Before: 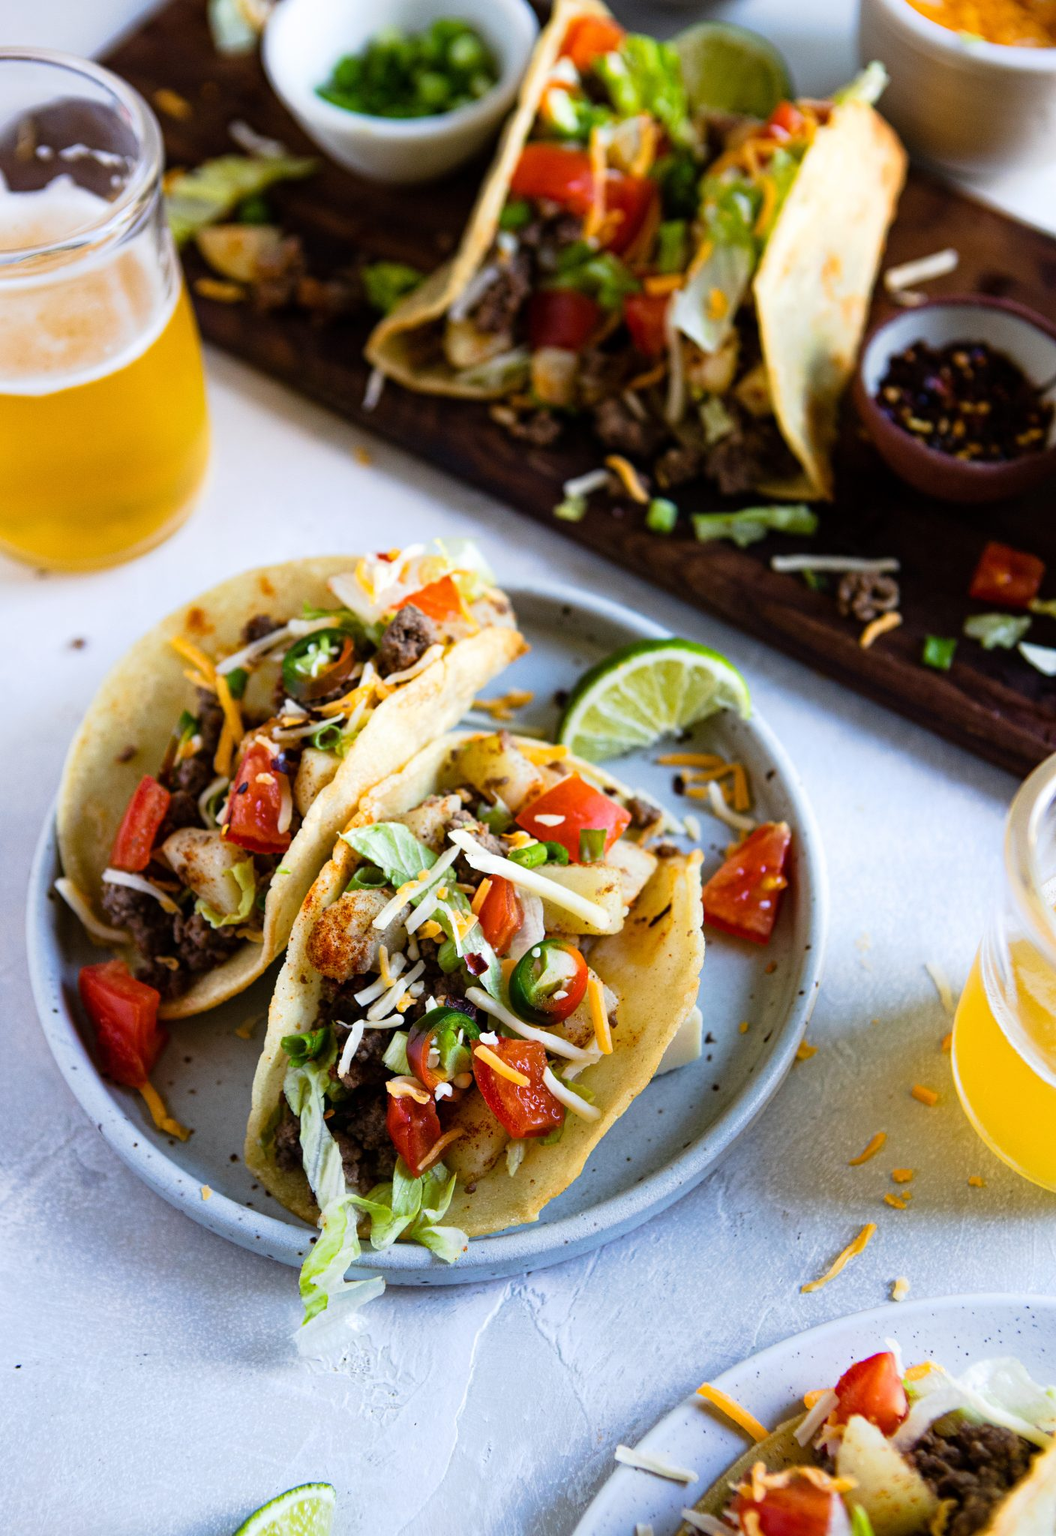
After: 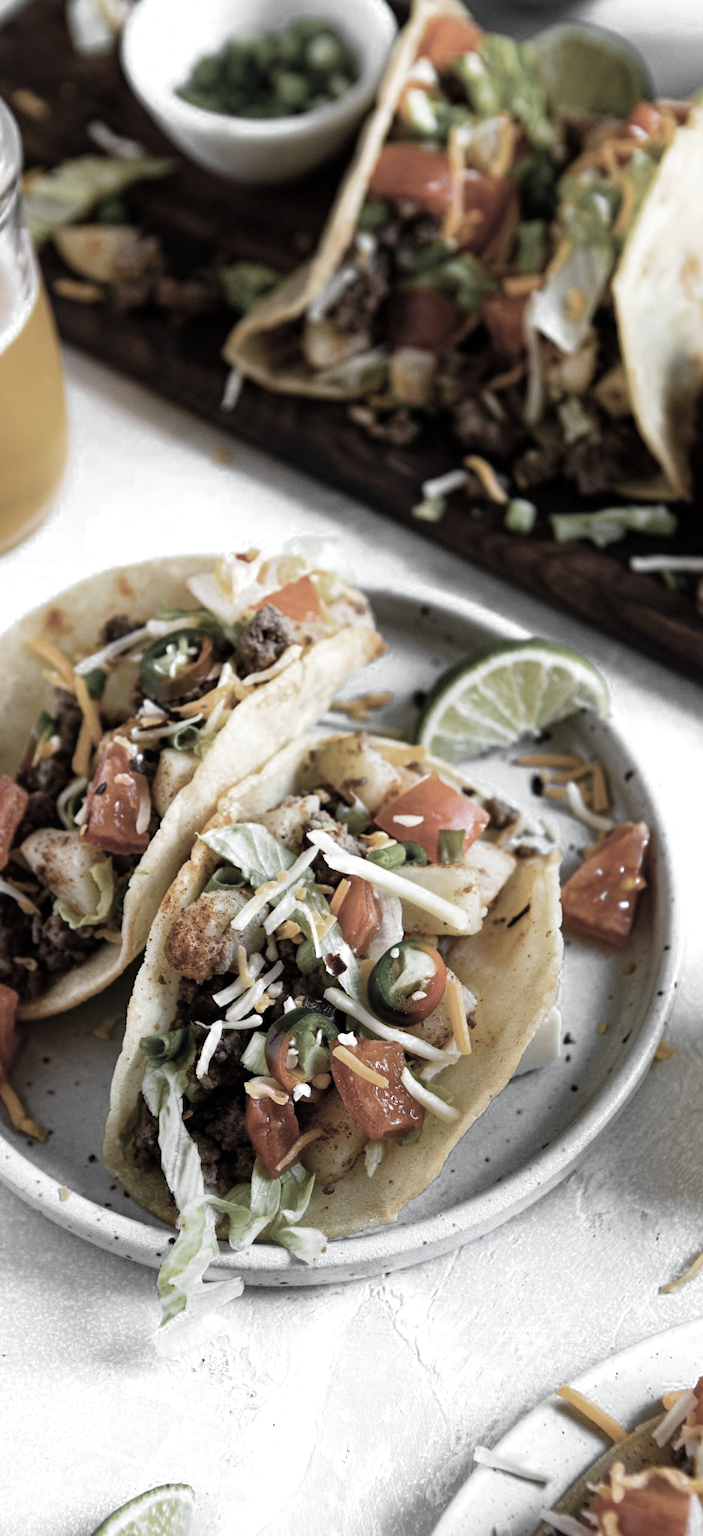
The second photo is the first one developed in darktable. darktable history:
color zones: curves: ch0 [(0, 0.613) (0.01, 0.613) (0.245, 0.448) (0.498, 0.529) (0.642, 0.665) (0.879, 0.777) (0.99, 0.613)]; ch1 [(0, 0.035) (0.121, 0.189) (0.259, 0.197) (0.415, 0.061) (0.589, 0.022) (0.732, 0.022) (0.857, 0.026) (0.991, 0.053)]
crop and rotate: left 13.442%, right 19.897%
